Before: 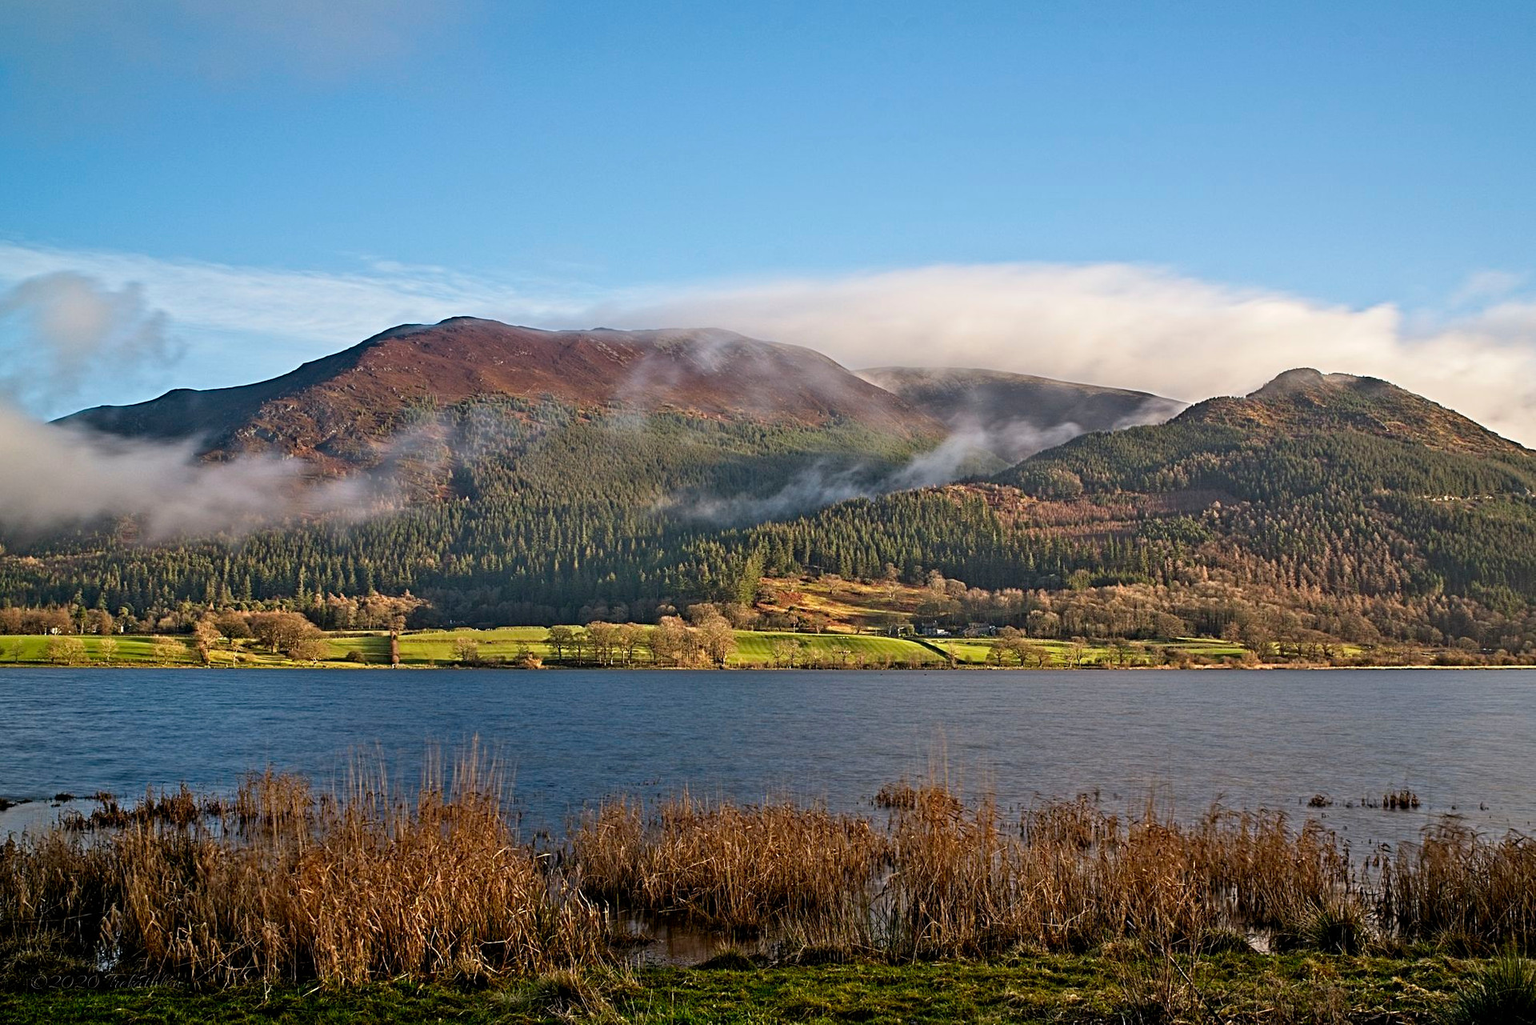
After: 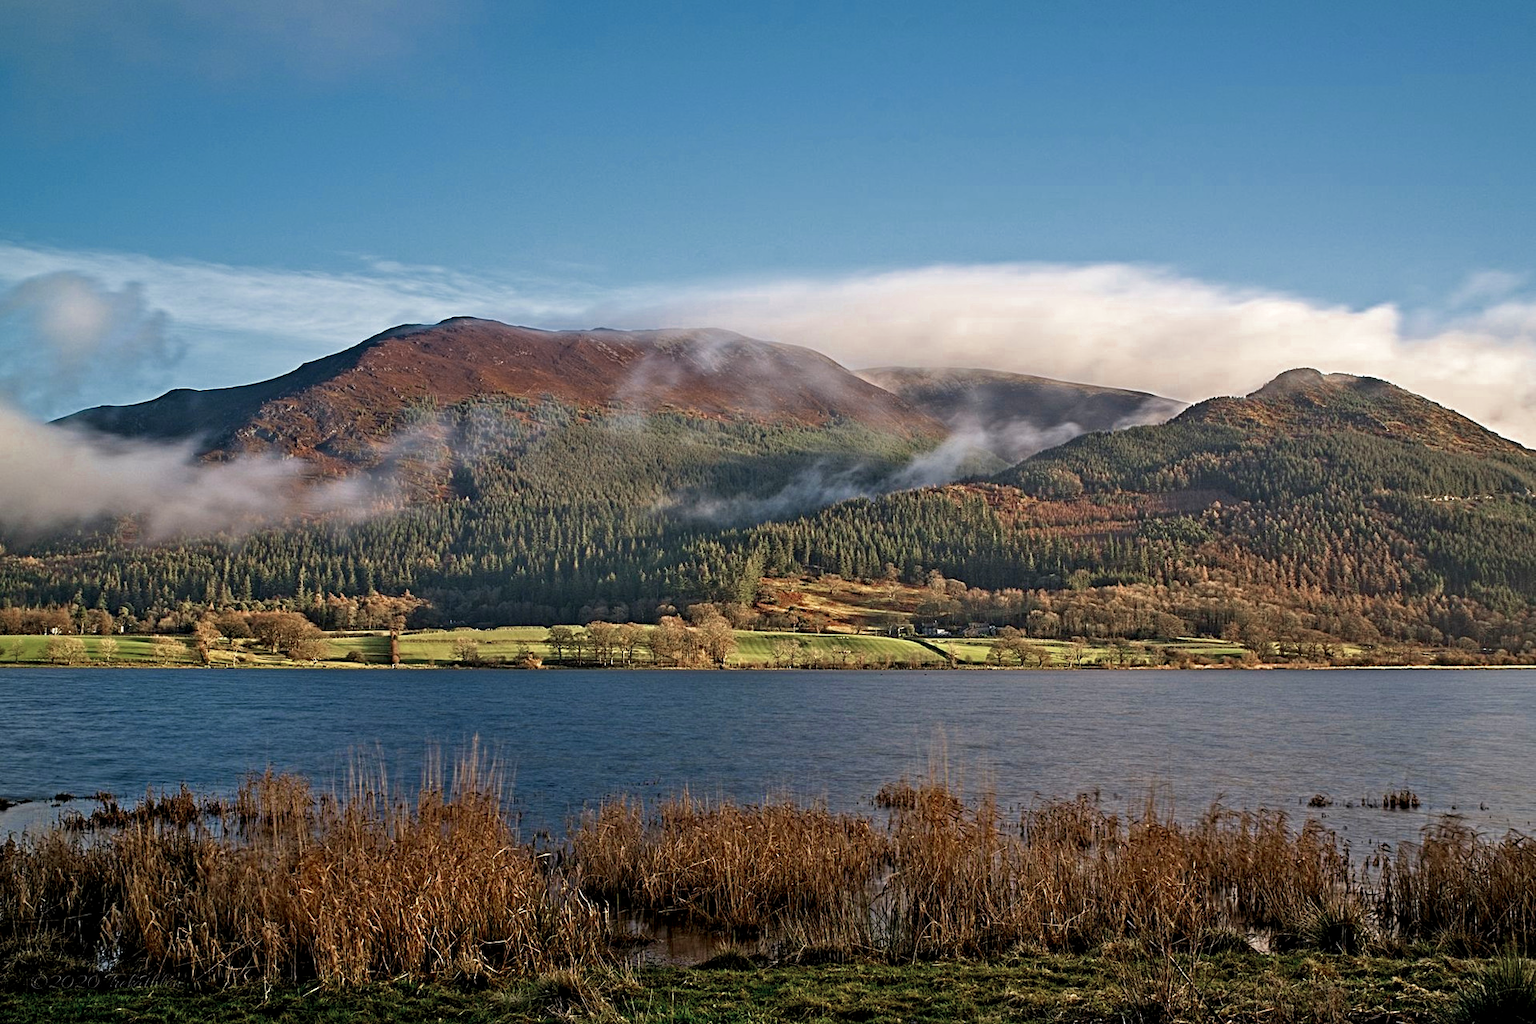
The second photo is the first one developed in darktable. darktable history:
local contrast: highlights 106%, shadows 103%, detail 120%, midtone range 0.2
velvia: on, module defaults
color zones: curves: ch0 [(0, 0.5) (0.125, 0.4) (0.25, 0.5) (0.375, 0.4) (0.5, 0.4) (0.625, 0.35) (0.75, 0.35) (0.875, 0.5)]; ch1 [(0, 0.35) (0.125, 0.45) (0.25, 0.35) (0.375, 0.35) (0.5, 0.35) (0.625, 0.35) (0.75, 0.45) (0.875, 0.35)]; ch2 [(0, 0.6) (0.125, 0.5) (0.25, 0.5) (0.375, 0.6) (0.5, 0.6) (0.625, 0.5) (0.75, 0.5) (0.875, 0.5)]
